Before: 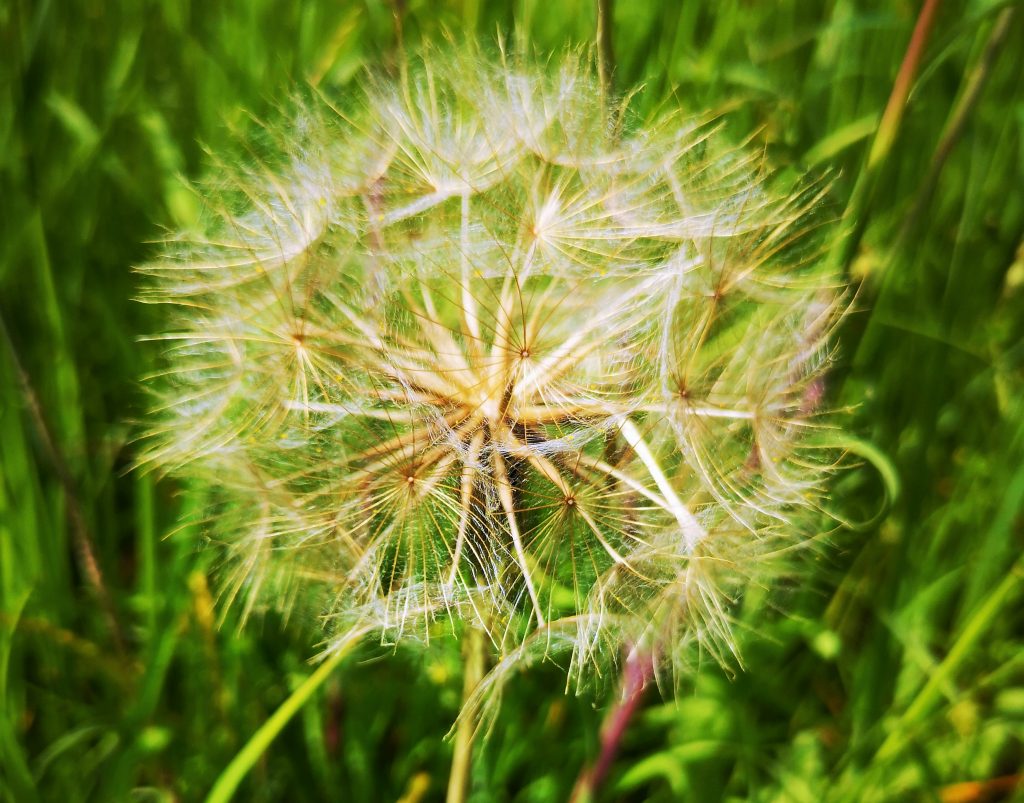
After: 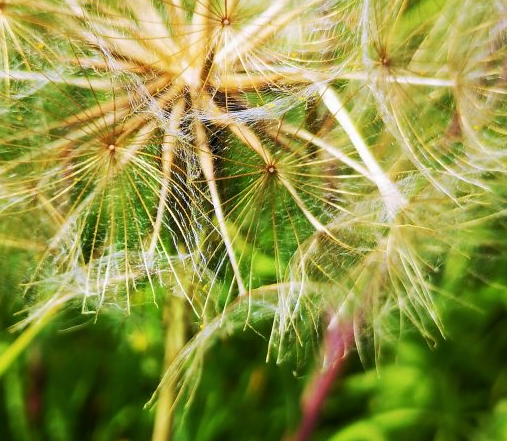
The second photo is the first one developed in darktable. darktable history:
crop: left 29.281%, top 41.401%, right 21.125%, bottom 3.482%
